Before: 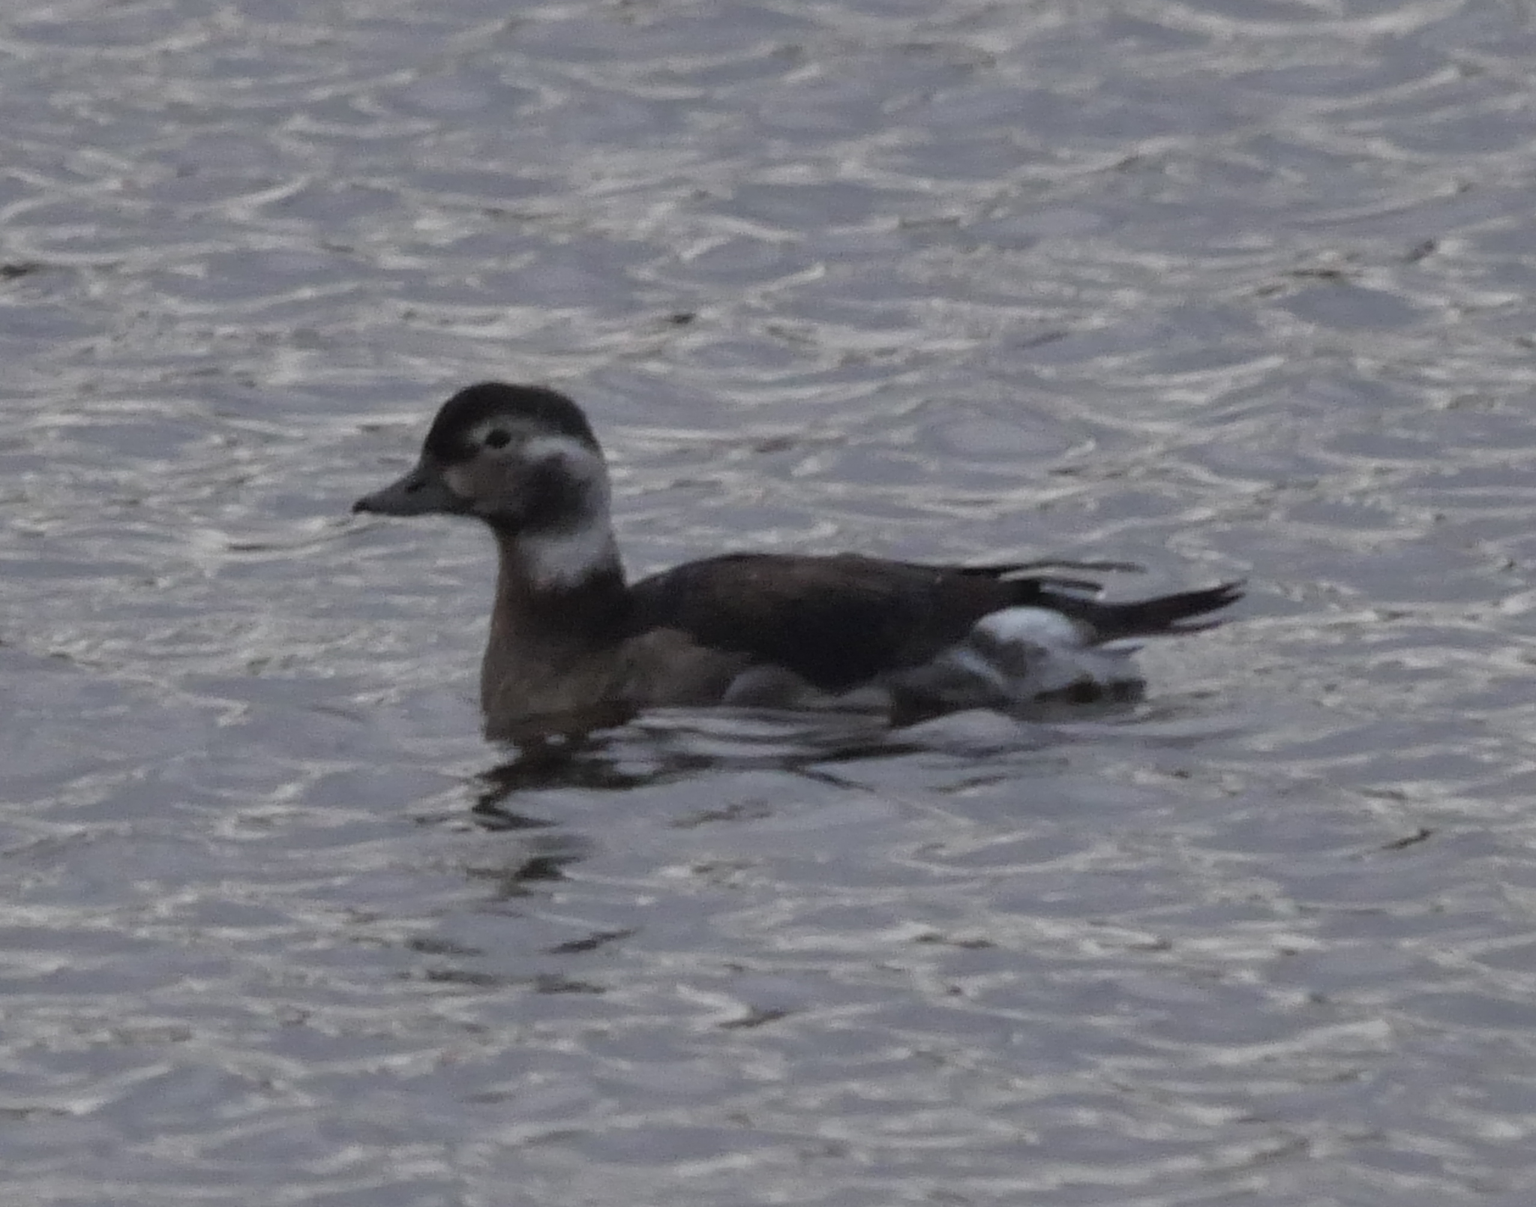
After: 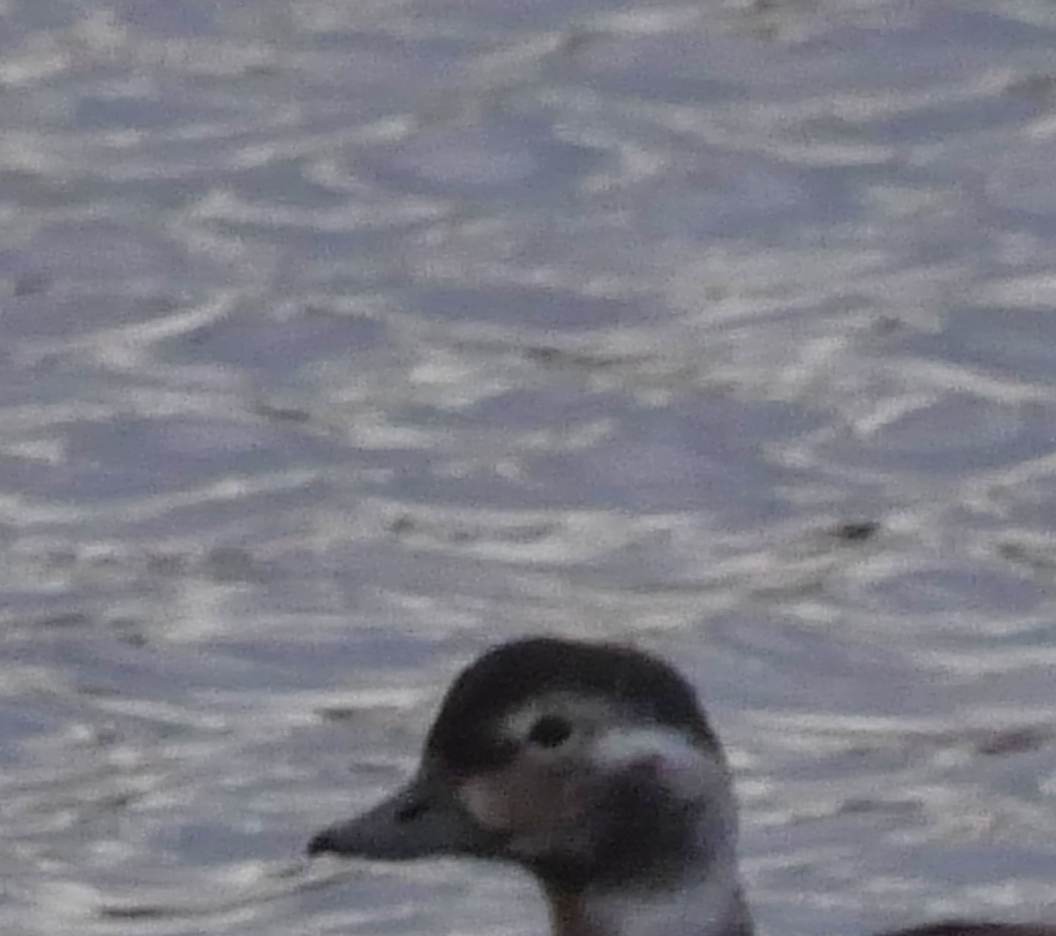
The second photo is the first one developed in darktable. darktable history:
crop and rotate: left 10.956%, top 0.066%, right 47.776%, bottom 53.403%
color balance rgb: global offset › luminance 0.268%, linear chroma grading › global chroma 2.951%, perceptual saturation grading › global saturation 40.219%, perceptual saturation grading › highlights -25.498%, perceptual saturation grading › mid-tones 35.398%, perceptual saturation grading › shadows 34.926%, contrast -9.658%
local contrast: on, module defaults
